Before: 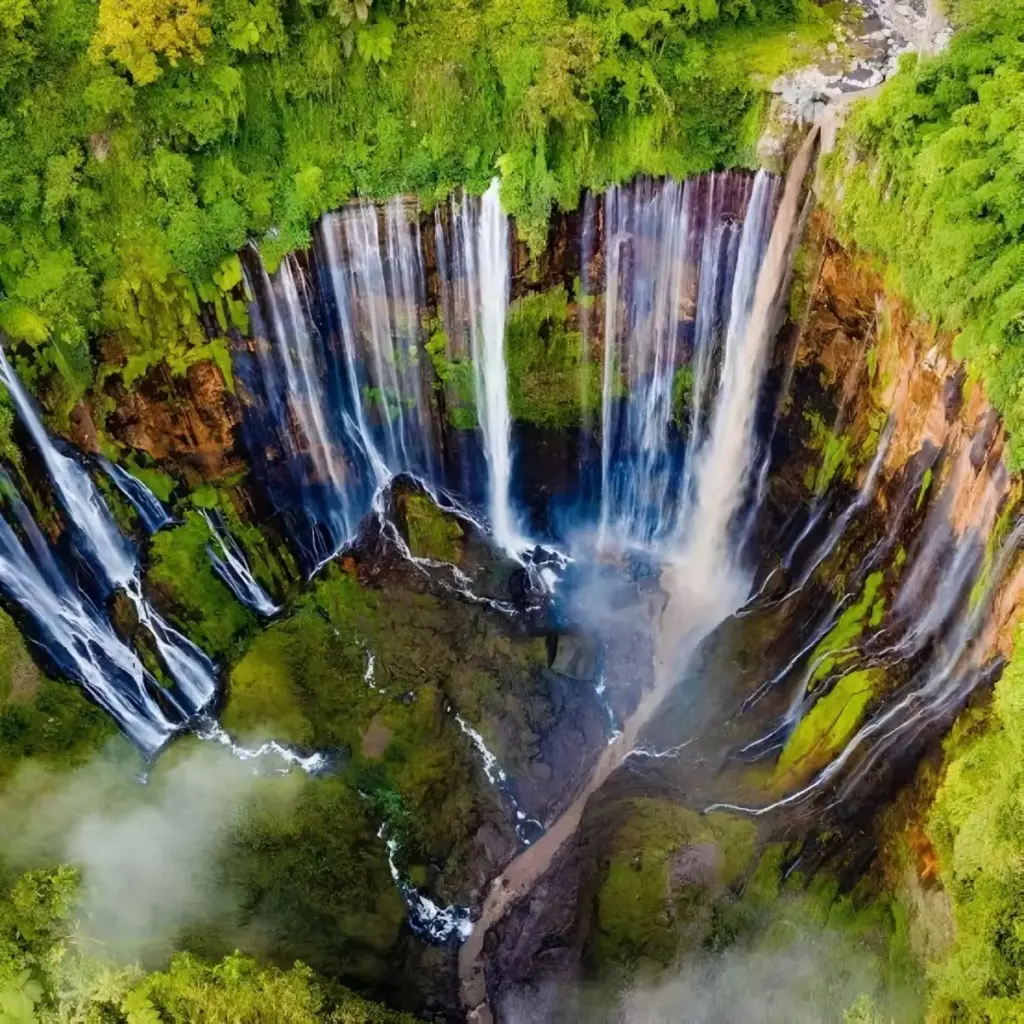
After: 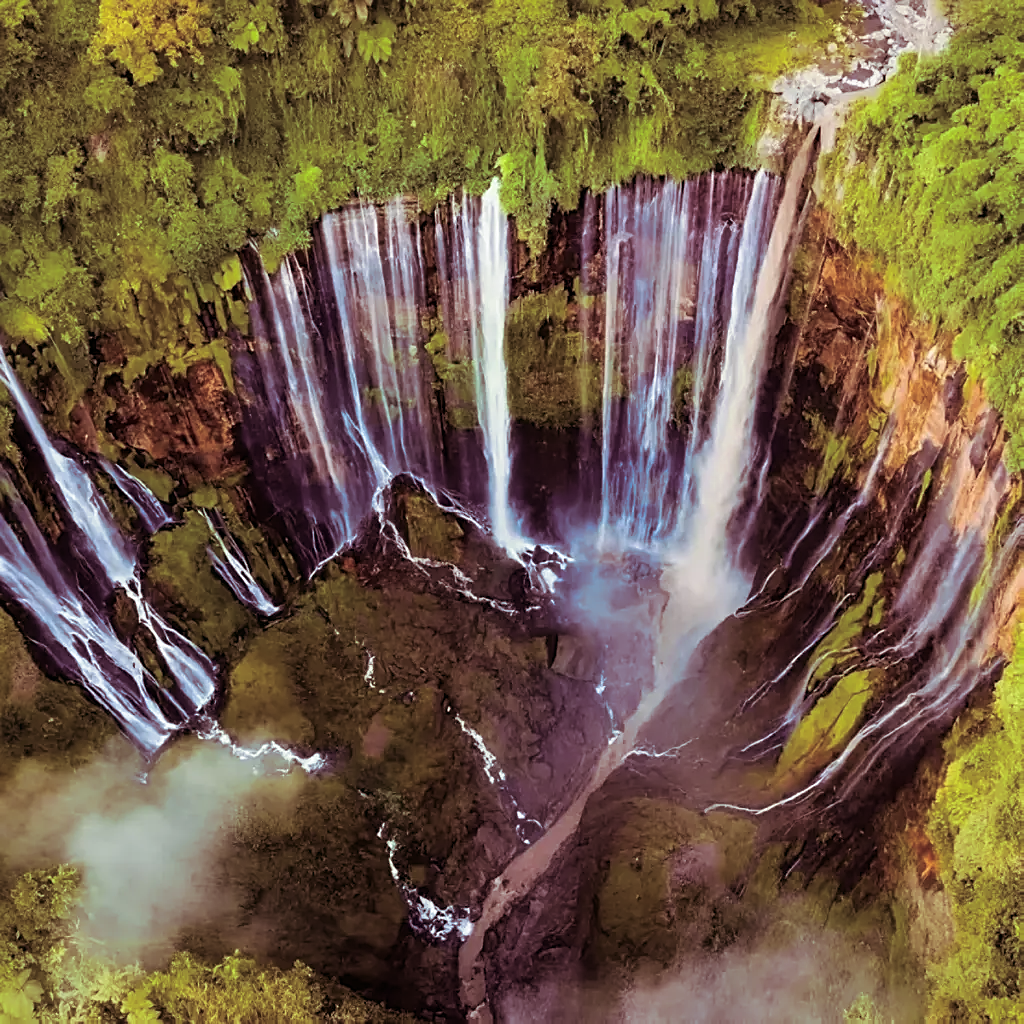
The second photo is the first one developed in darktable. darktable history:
sharpen: on, module defaults
split-toning: on, module defaults
